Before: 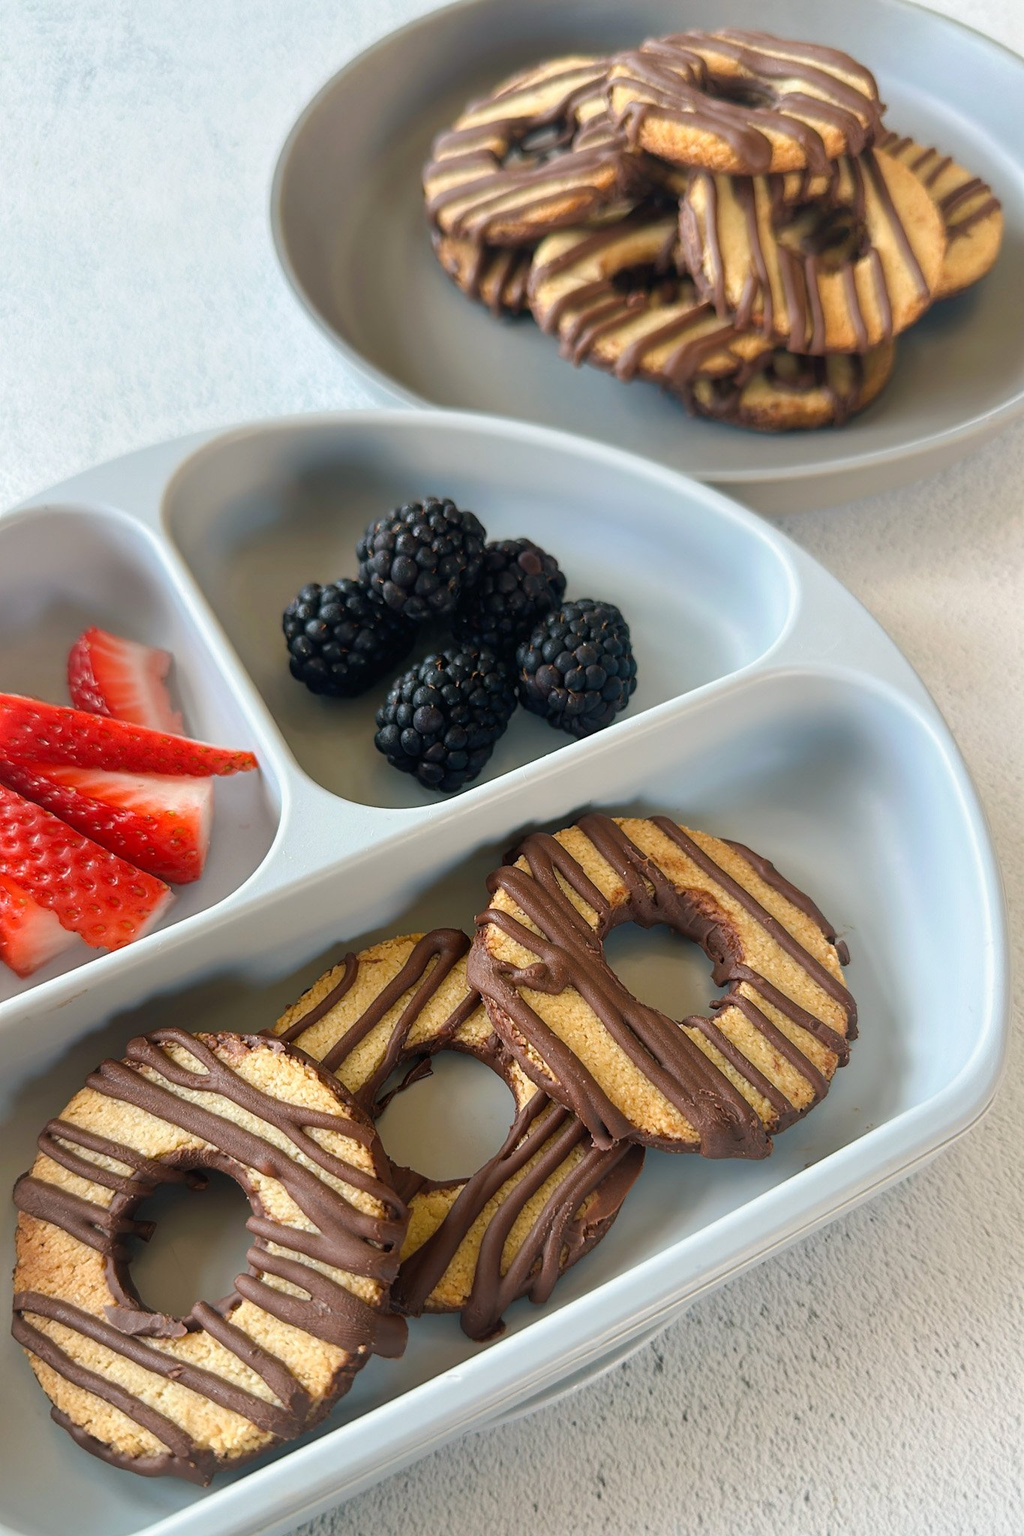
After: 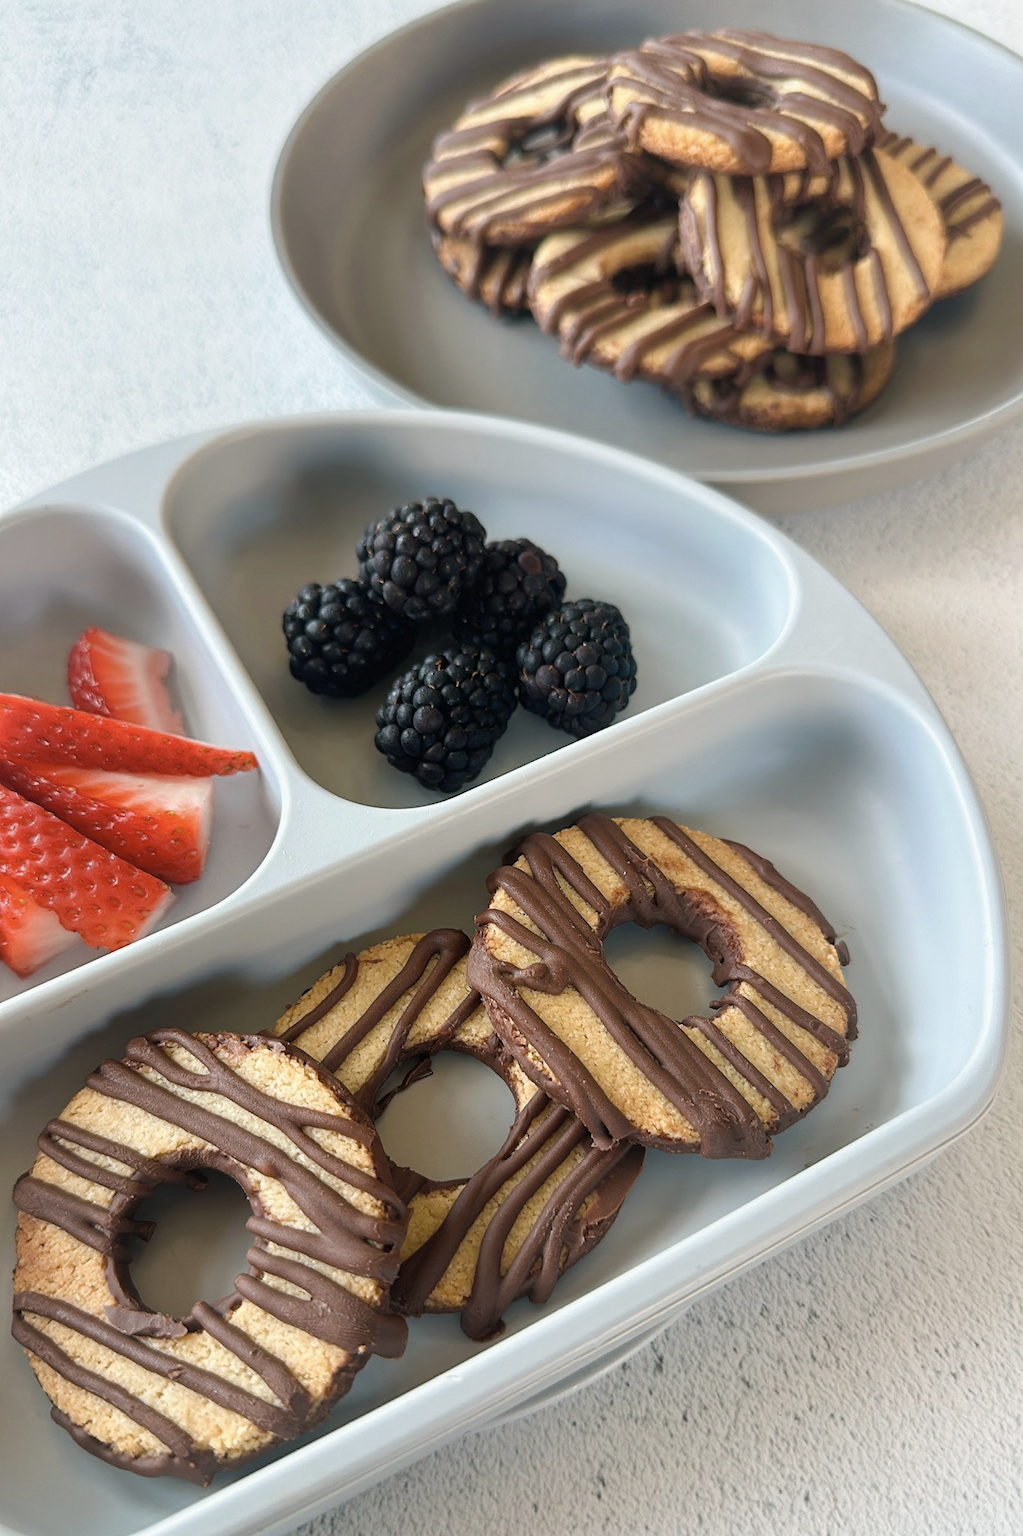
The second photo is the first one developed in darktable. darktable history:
color correction: saturation 0.8
white balance: emerald 1
